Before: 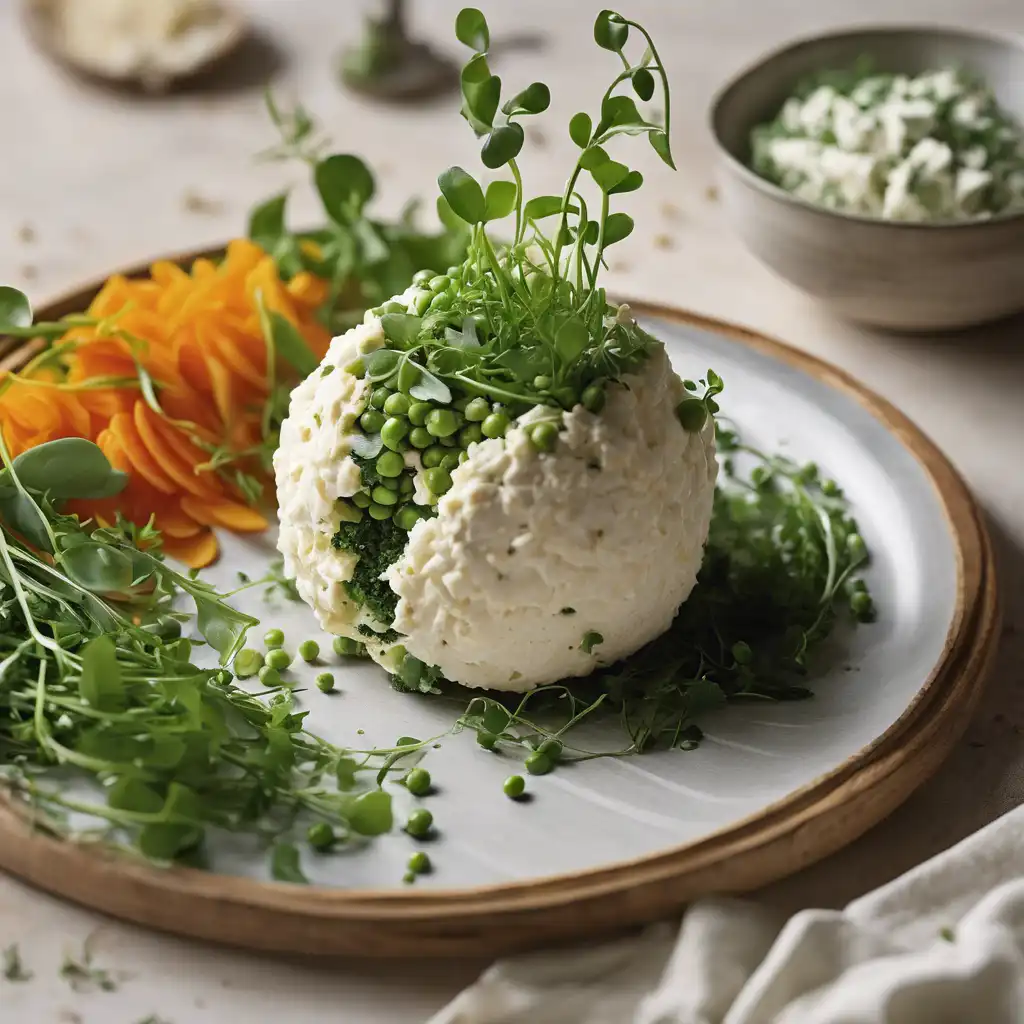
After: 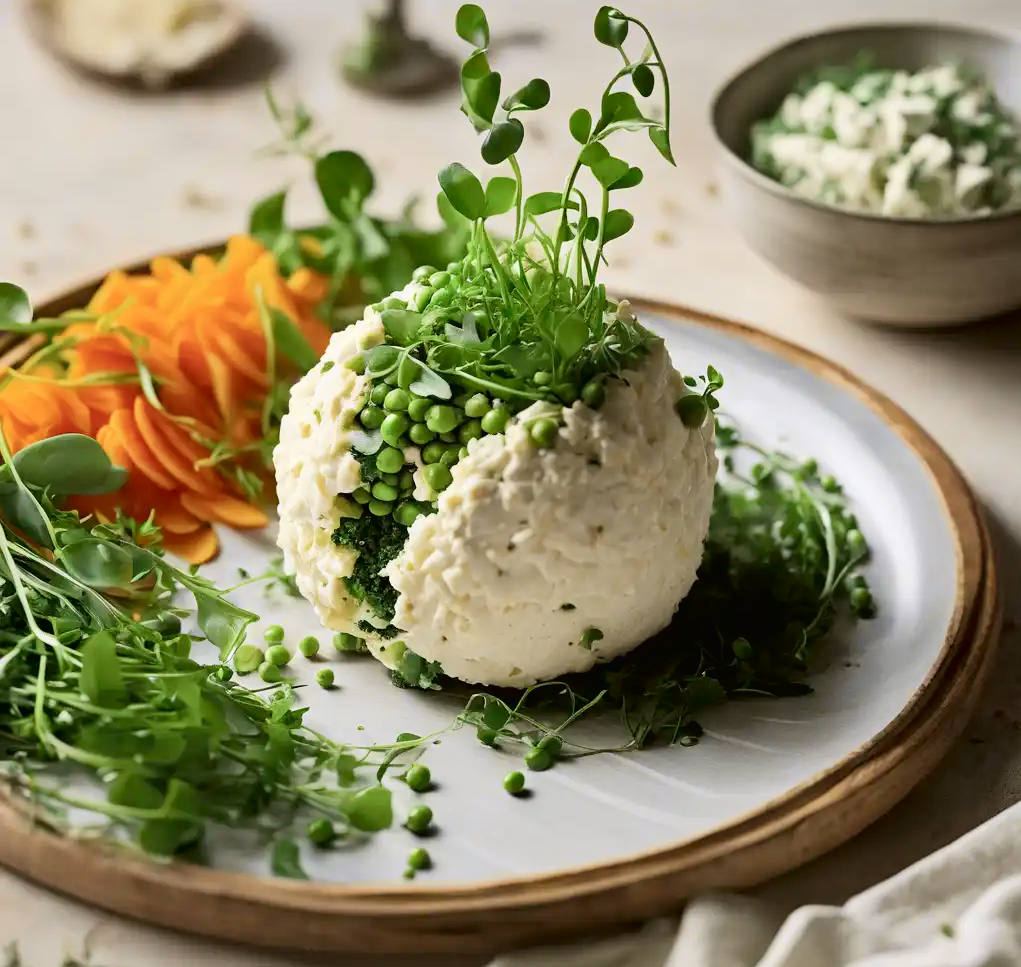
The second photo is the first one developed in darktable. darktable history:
crop: top 0.448%, right 0.264%, bottom 5.045%
tone curve: curves: ch0 [(0, 0.013) (0.054, 0.018) (0.205, 0.191) (0.289, 0.292) (0.39, 0.424) (0.493, 0.551) (0.666, 0.743) (0.795, 0.841) (1, 0.998)]; ch1 [(0, 0) (0.385, 0.343) (0.439, 0.415) (0.494, 0.495) (0.501, 0.501) (0.51, 0.509) (0.548, 0.554) (0.586, 0.601) (0.66, 0.687) (0.783, 0.804) (1, 1)]; ch2 [(0, 0) (0.304, 0.31) (0.403, 0.399) (0.441, 0.428) (0.47, 0.469) (0.498, 0.496) (0.524, 0.538) (0.566, 0.579) (0.633, 0.665) (0.7, 0.711) (1, 1)], color space Lab, independent channels, preserve colors none
